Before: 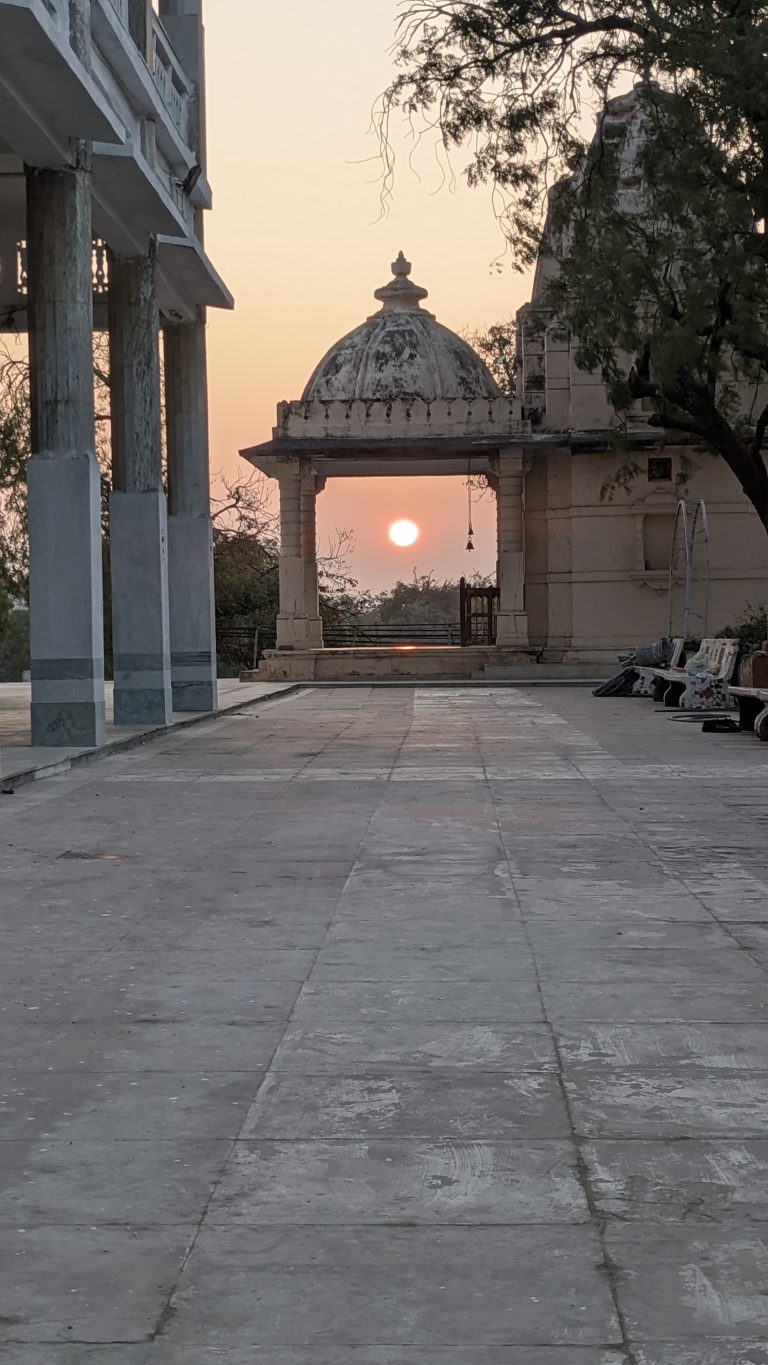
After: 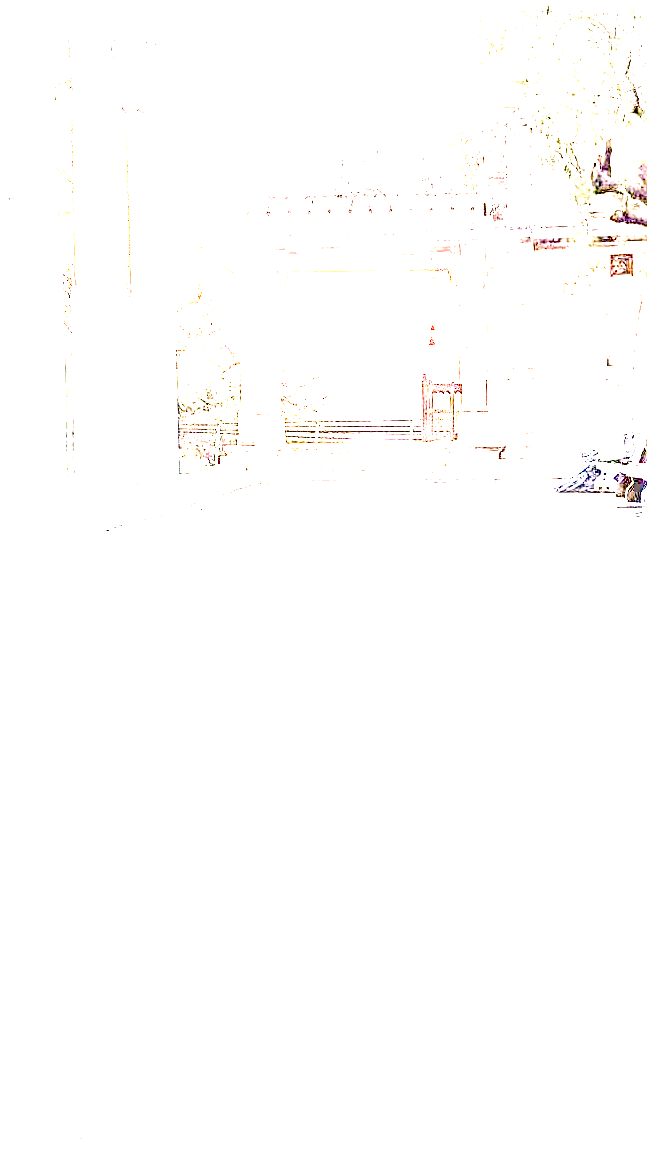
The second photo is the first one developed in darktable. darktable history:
exposure: exposure 7.914 EV, compensate exposure bias true, compensate highlight preservation false
sharpen: on, module defaults
local contrast: mode bilateral grid, contrast 100, coarseness 100, detail 89%, midtone range 0.2
crop and rotate: left 4.992%, top 14.945%, right 10.644%
color correction: highlights a* 14.73, highlights b* 4.81
